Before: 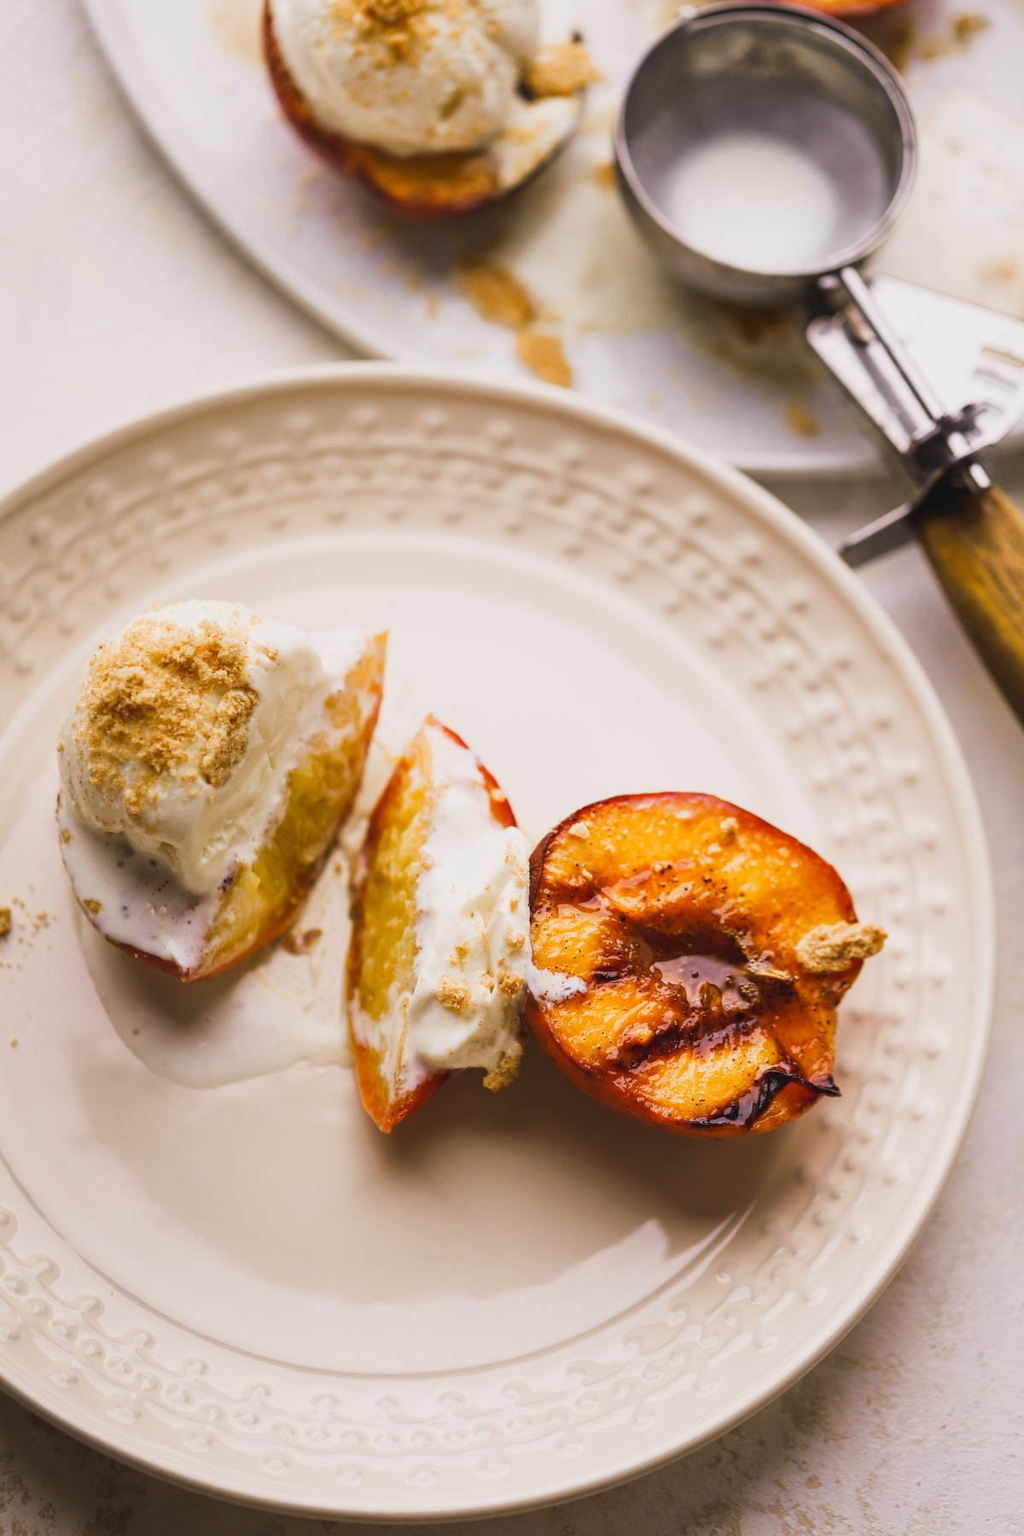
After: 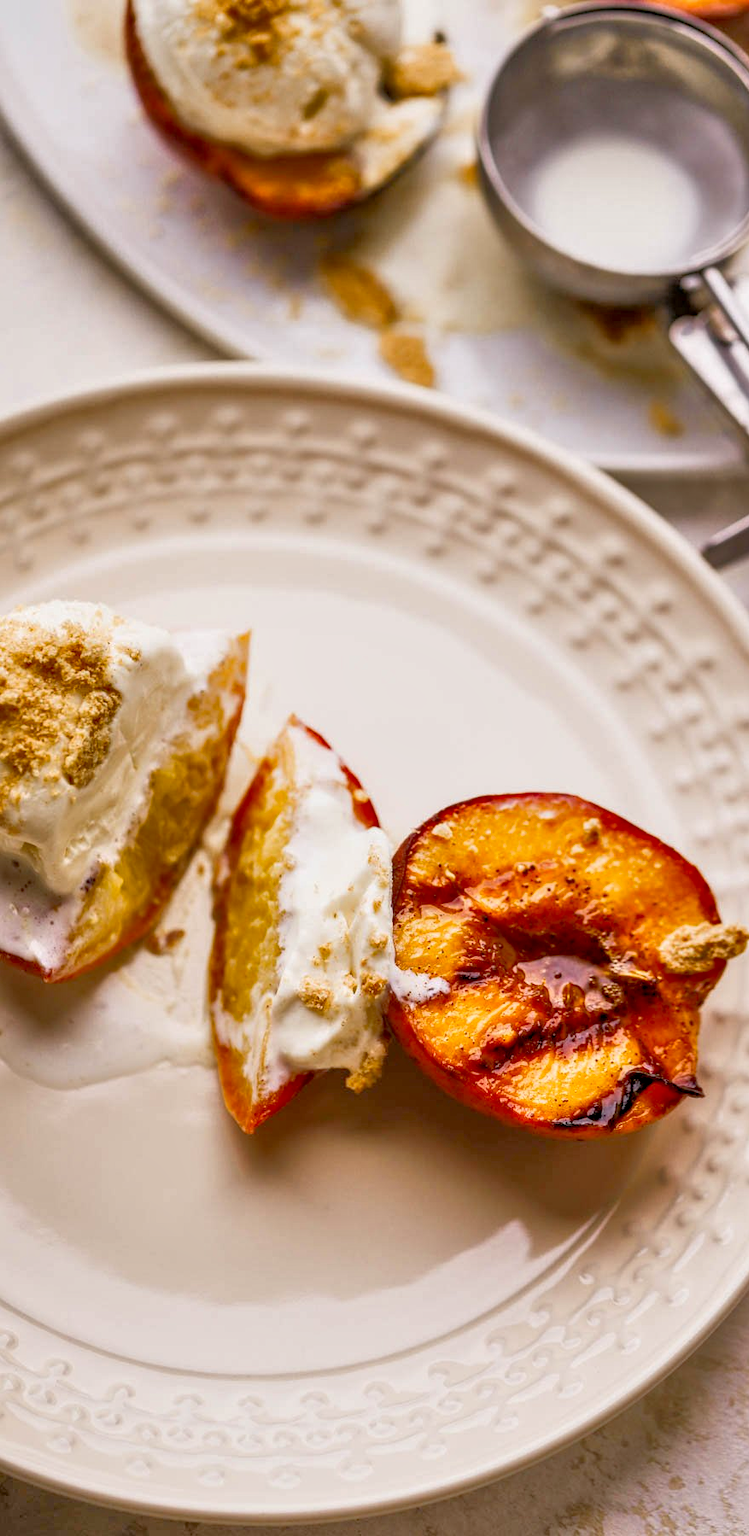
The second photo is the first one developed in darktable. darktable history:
exposure: black level correction 0.009, exposure 0.014 EV, compensate highlight preservation false
crop: left 13.443%, right 13.31%
local contrast: on, module defaults
shadows and highlights: radius 264.75, soften with gaussian
tone equalizer: -7 EV 0.15 EV, -6 EV 0.6 EV, -5 EV 1.15 EV, -4 EV 1.33 EV, -3 EV 1.15 EV, -2 EV 0.6 EV, -1 EV 0.15 EV, mask exposure compensation -0.5 EV
